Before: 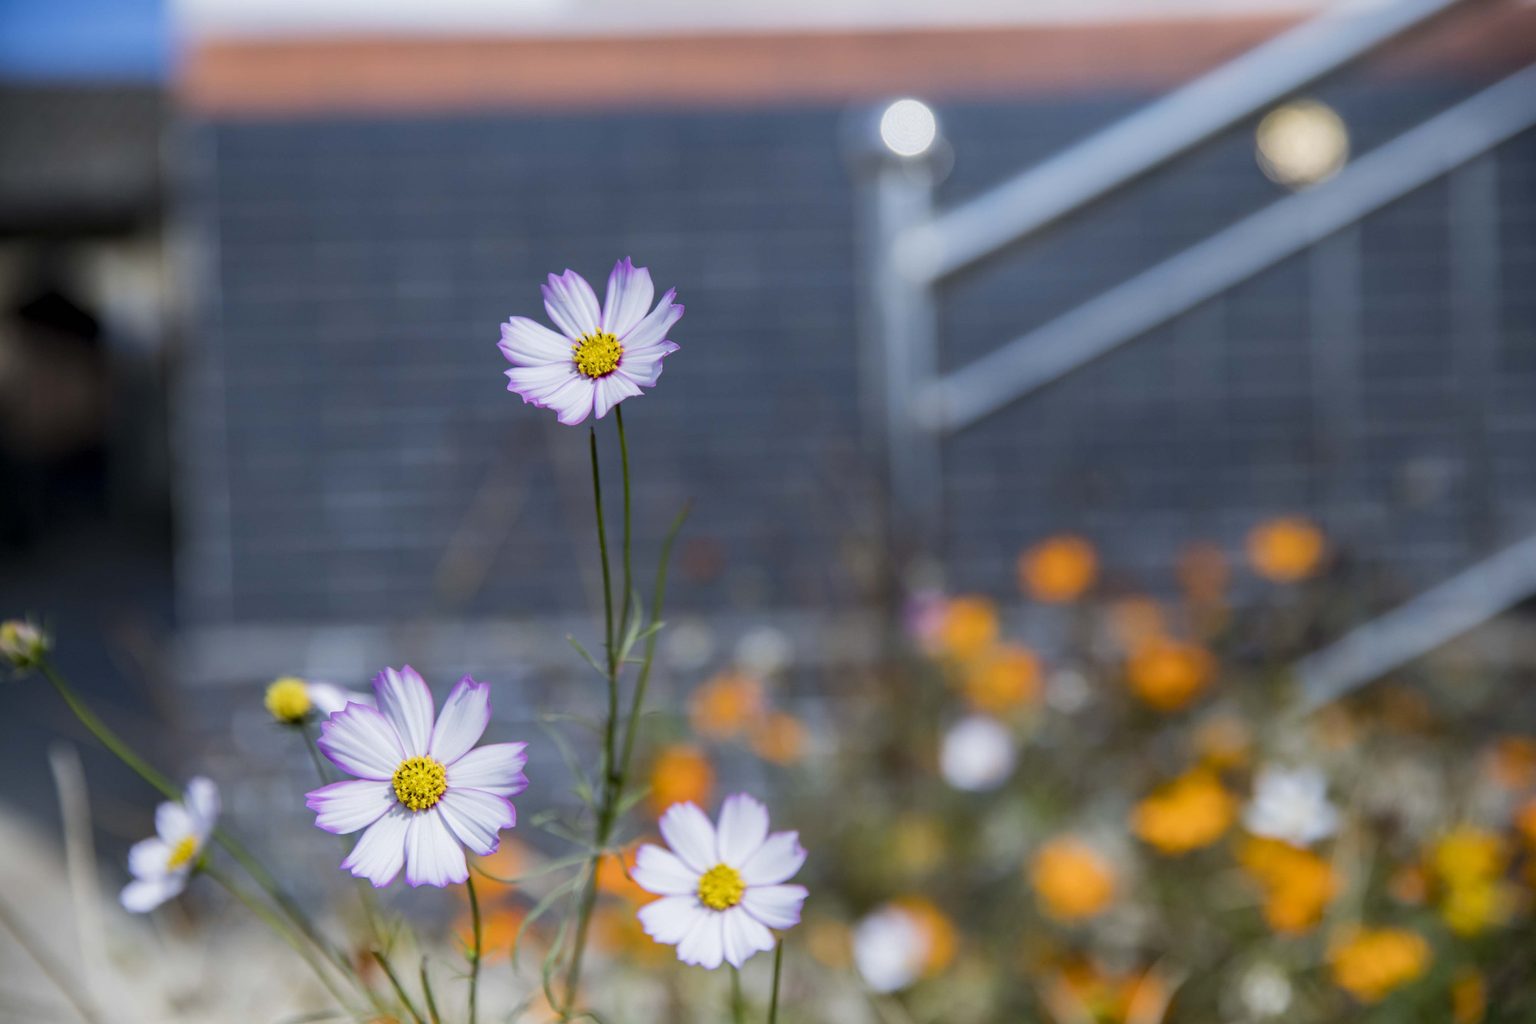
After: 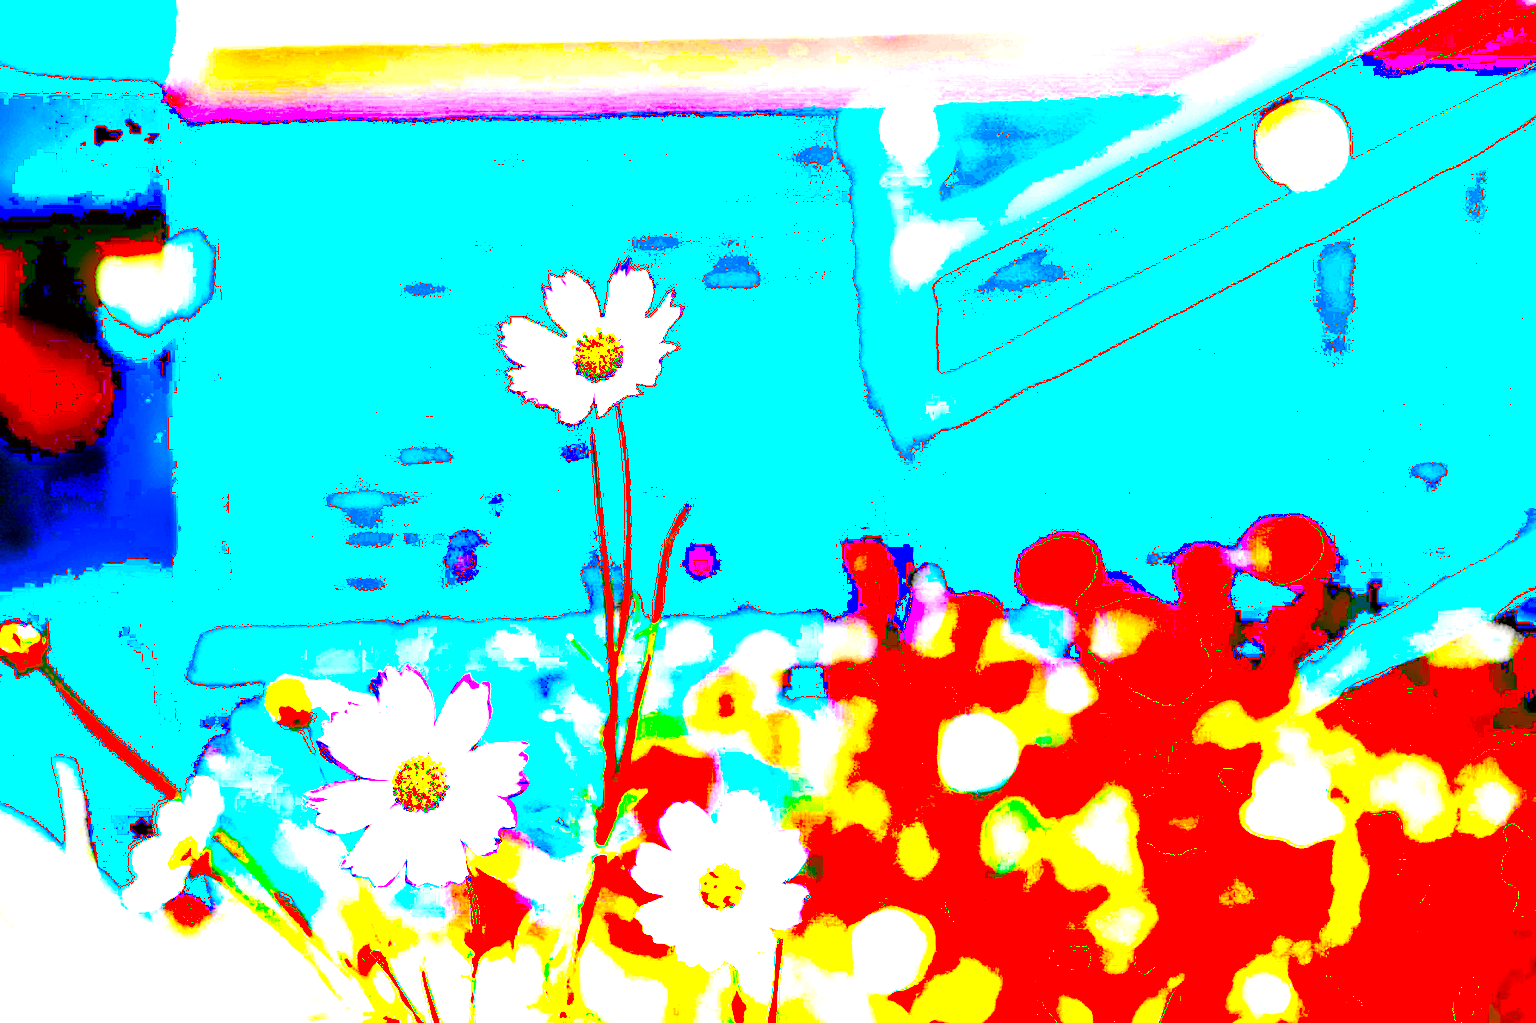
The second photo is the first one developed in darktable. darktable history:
exposure: black level correction 0.1, exposure 3 EV, compensate highlight preservation false
tone curve: curves: ch0 [(0, 0) (0.068, 0.031) (0.175, 0.132) (0.337, 0.304) (0.498, 0.511) (0.748, 0.762) (0.993, 0.954)]; ch1 [(0, 0) (0.294, 0.184) (0.359, 0.34) (0.362, 0.35) (0.43, 0.41) (0.476, 0.457) (0.499, 0.5) (0.529, 0.523) (0.677, 0.762) (1, 1)]; ch2 [(0, 0) (0.431, 0.419) (0.495, 0.502) (0.524, 0.534) (0.557, 0.56) (0.634, 0.654) (0.728, 0.722) (1, 1)], color space Lab, independent channels, preserve colors none
color contrast: green-magenta contrast 1.55, blue-yellow contrast 1.83
